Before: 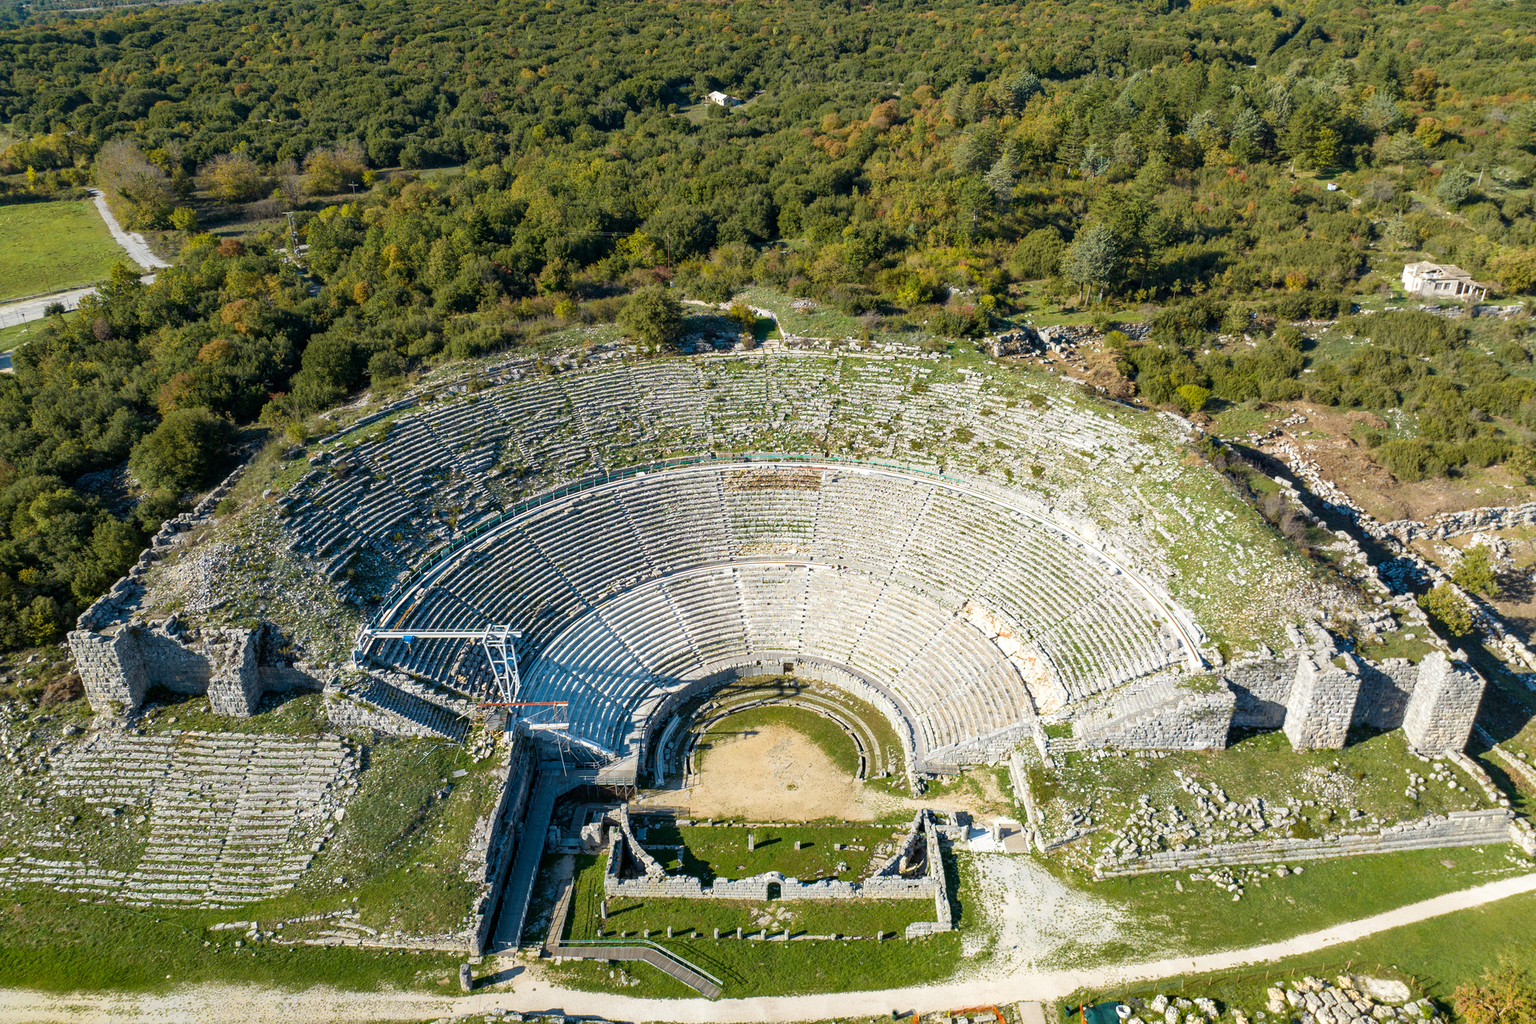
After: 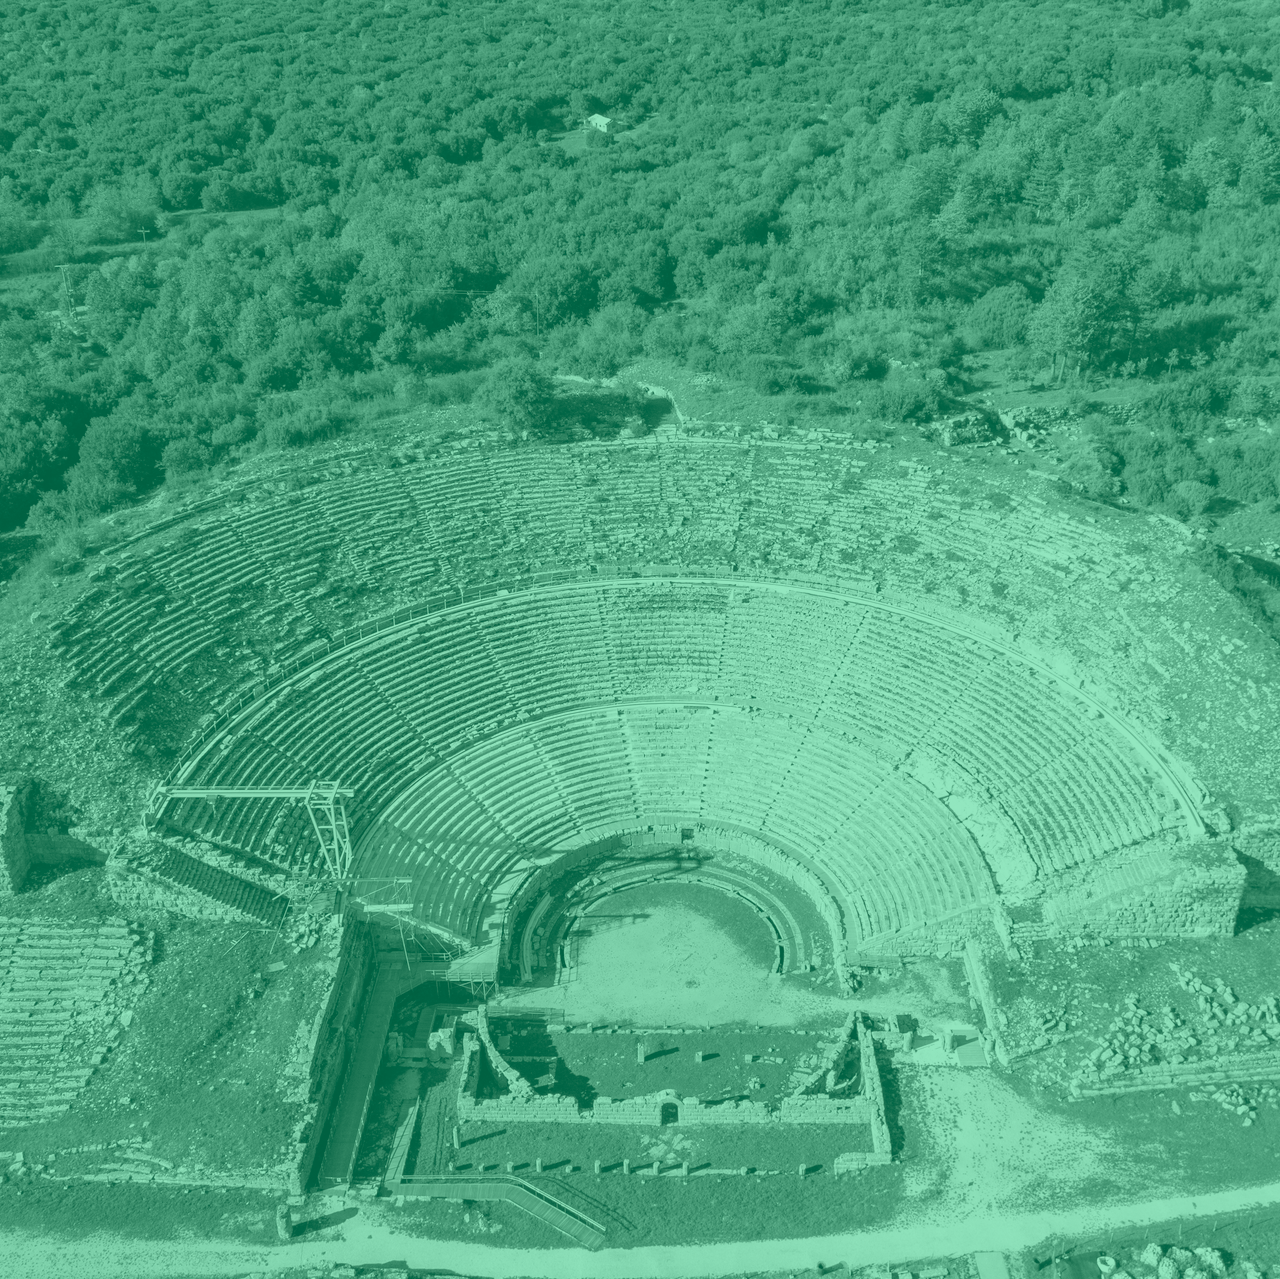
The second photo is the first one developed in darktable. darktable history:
crop and rotate: left 15.546%, right 17.787%
colorize: hue 147.6°, saturation 65%, lightness 21.64%
rotate and perspective: crop left 0, crop top 0
